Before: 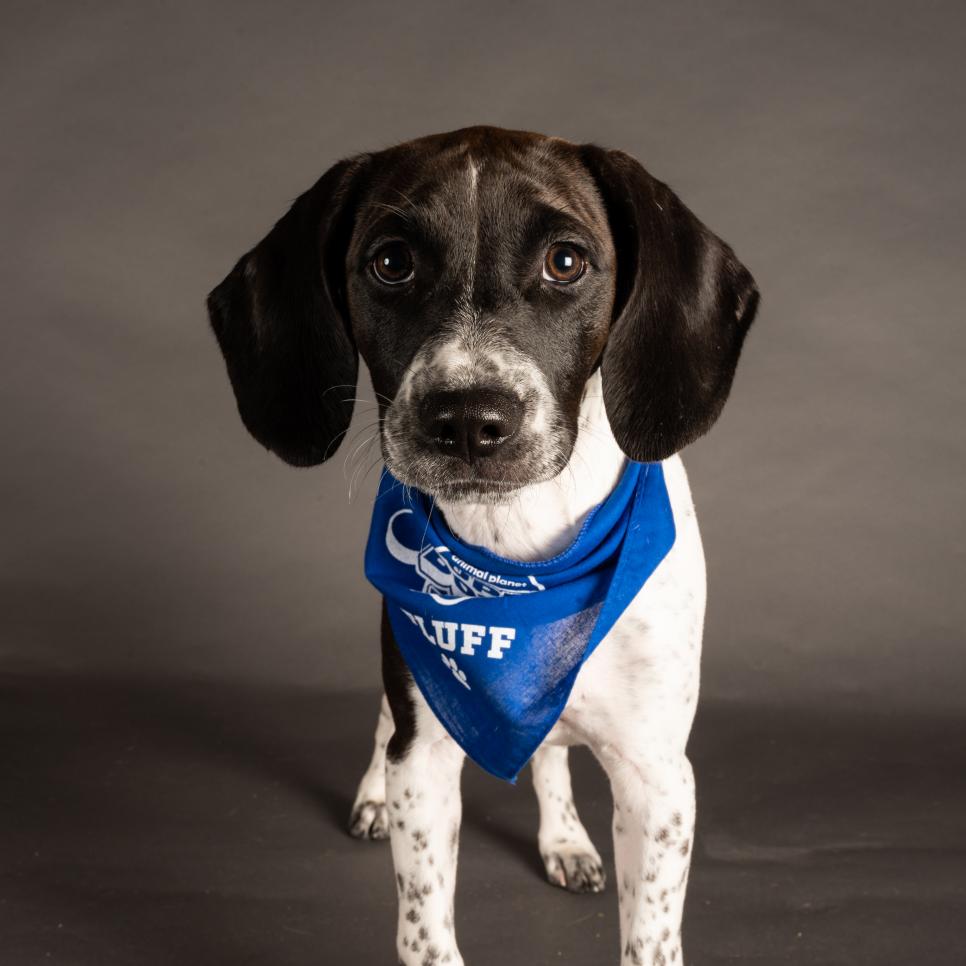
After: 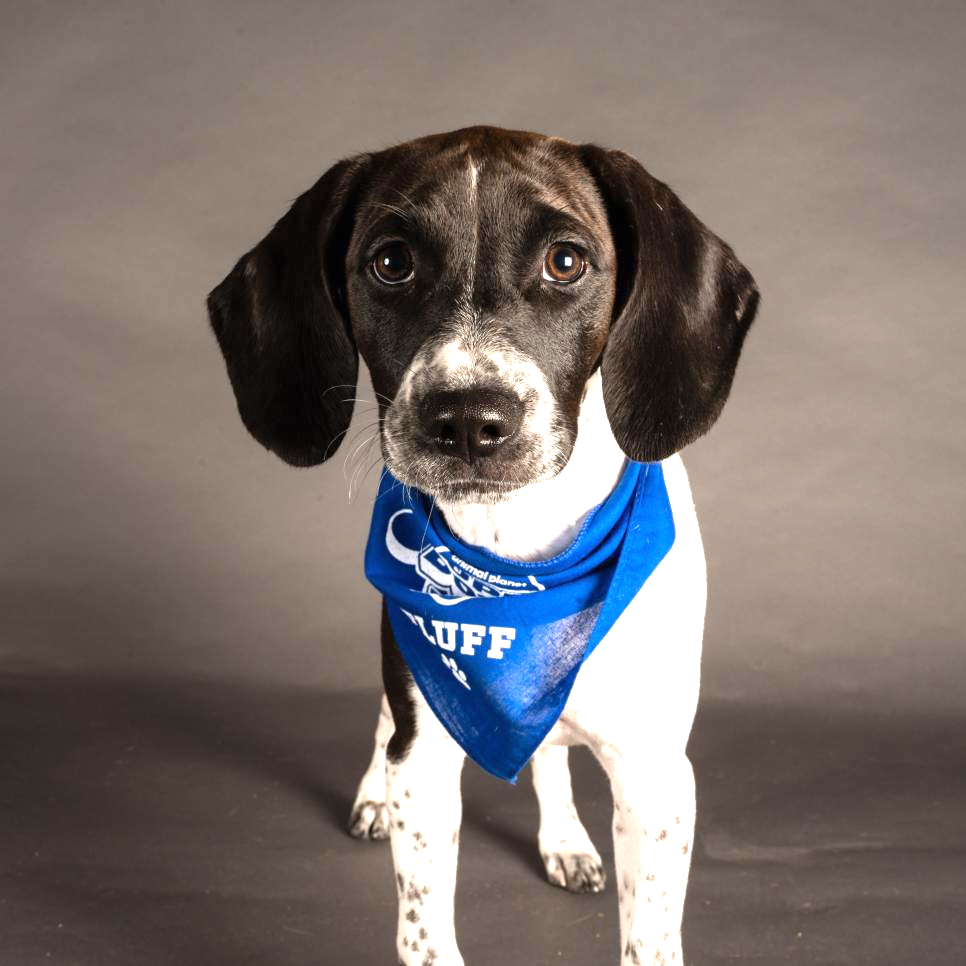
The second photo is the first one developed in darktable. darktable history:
exposure: black level correction 0, exposure 1.107 EV, compensate highlight preservation false
